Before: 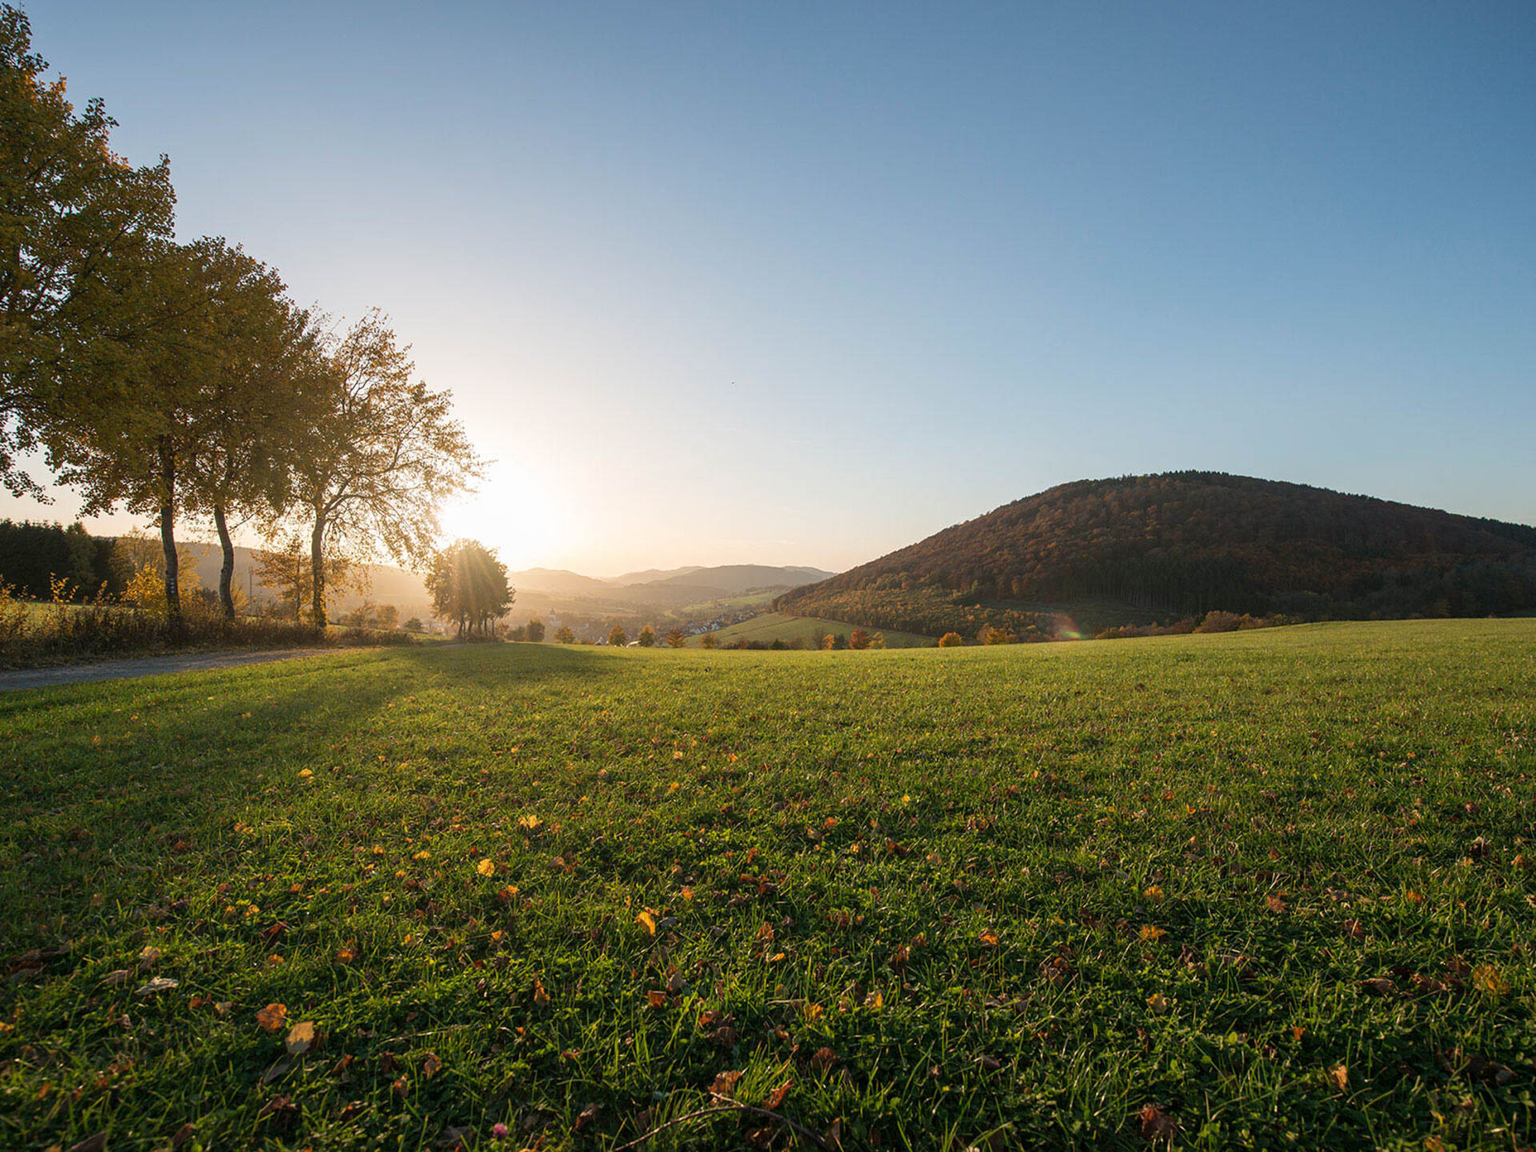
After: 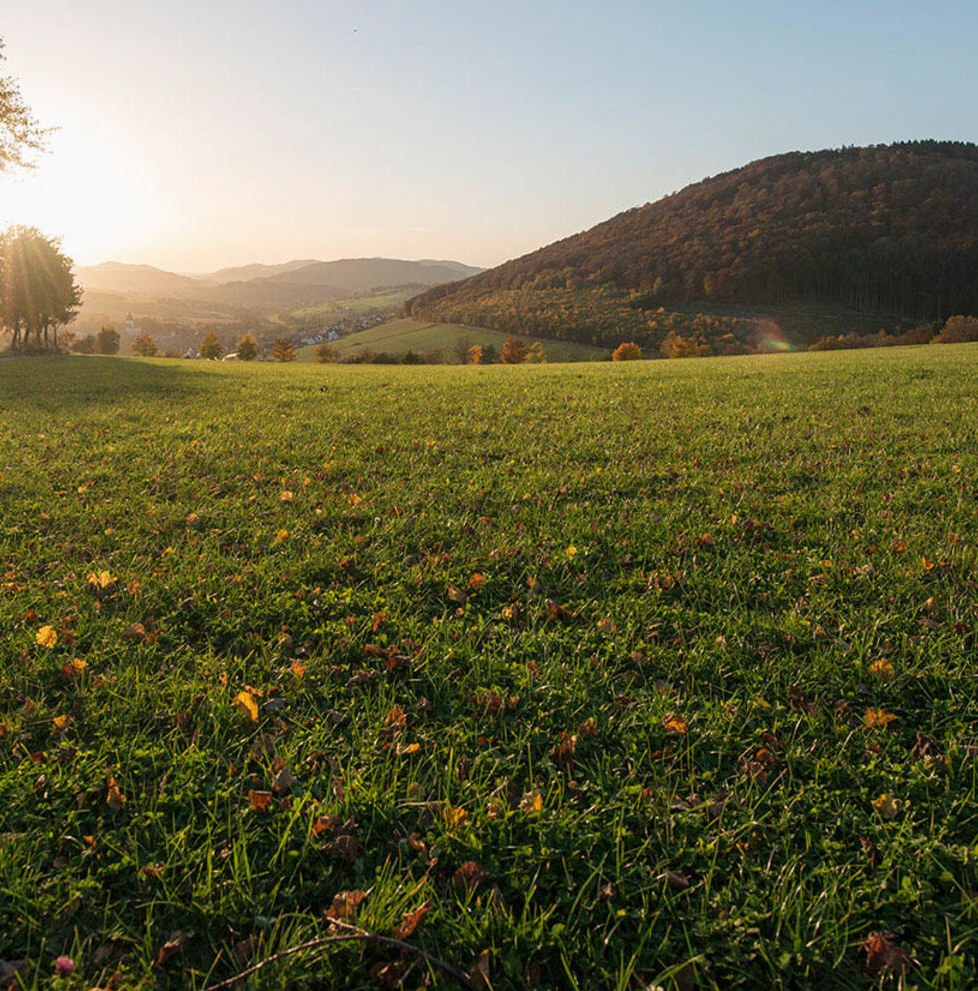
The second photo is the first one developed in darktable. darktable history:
crop and rotate: left 29.237%, top 31.152%, right 19.807%
exposure: exposure -0.04 EV, compensate highlight preservation false
